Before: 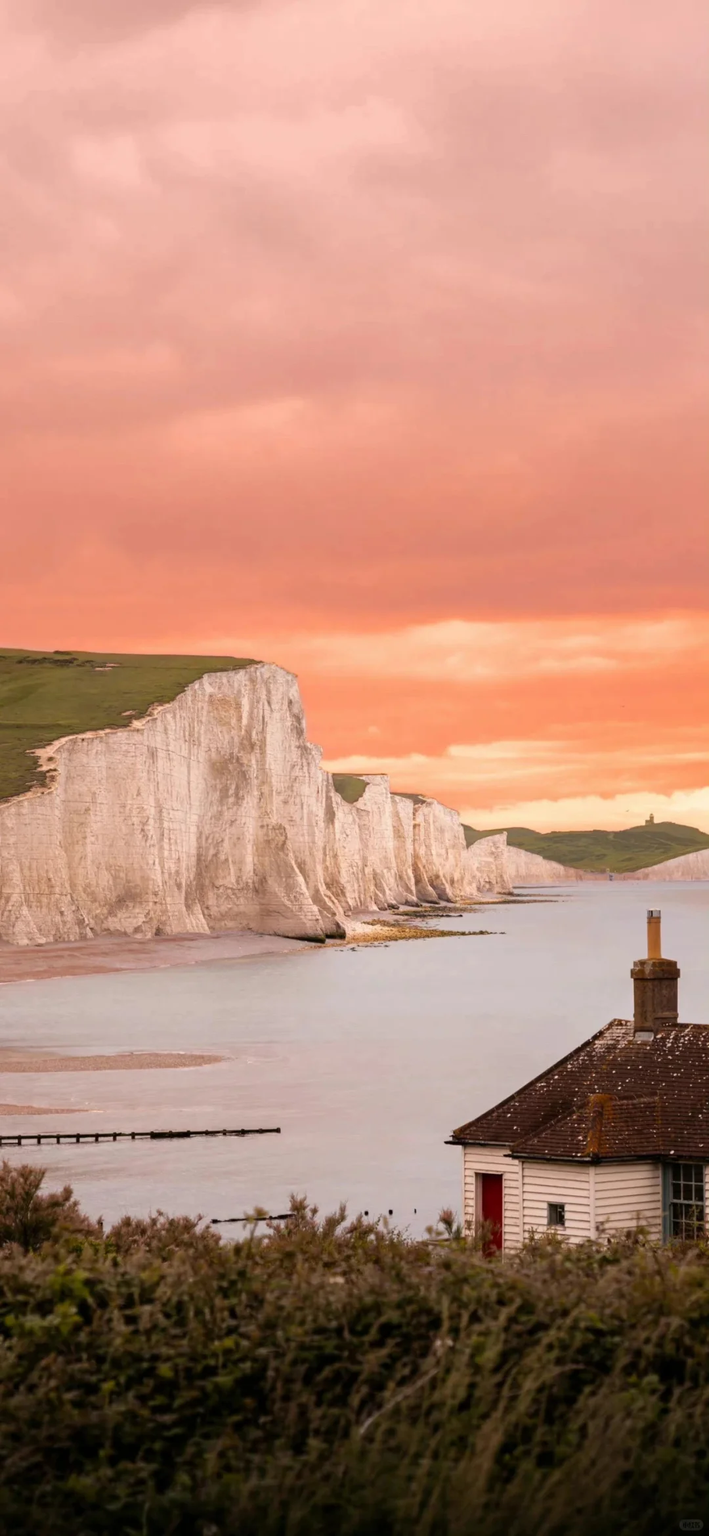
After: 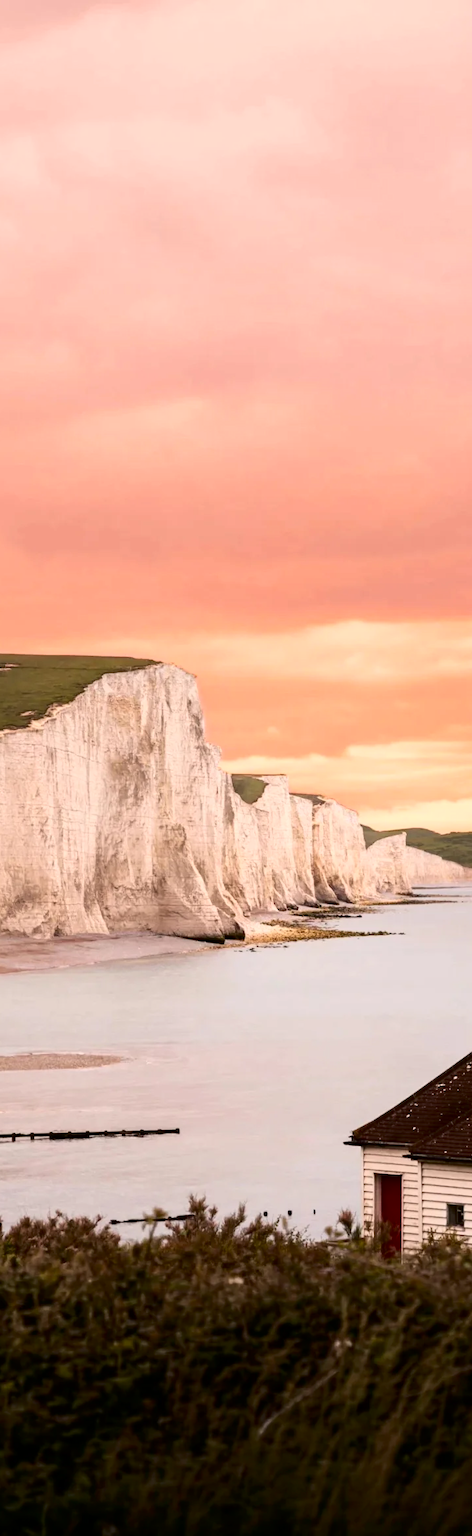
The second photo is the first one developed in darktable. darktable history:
contrast brightness saturation: contrast 0.28
crop and rotate: left 14.292%, right 19.041%
